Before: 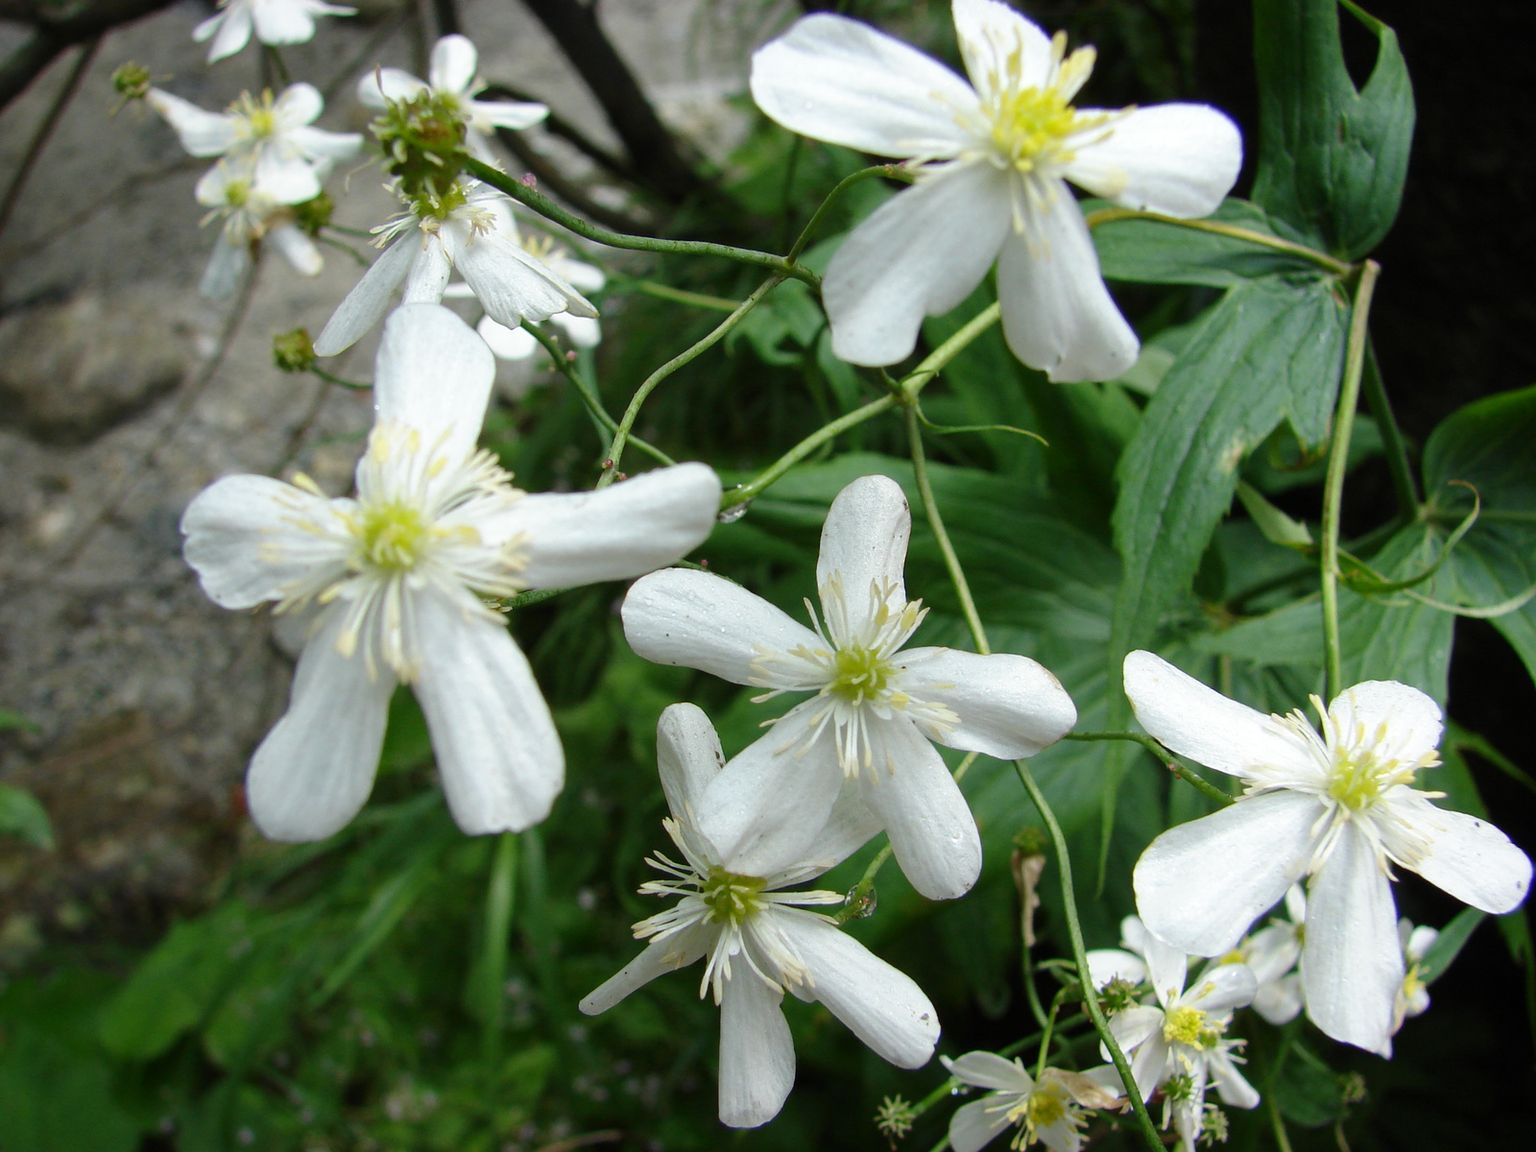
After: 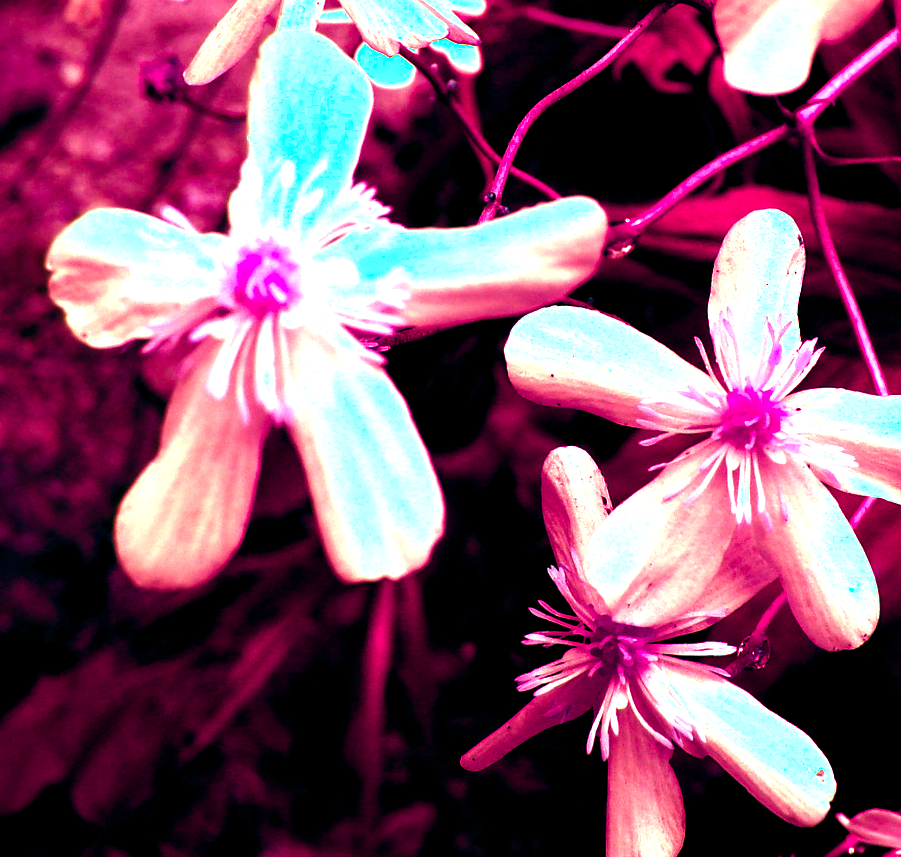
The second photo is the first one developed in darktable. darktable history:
crop: left 8.966%, top 23.852%, right 34.699%, bottom 4.703%
color balance rgb: shadows lift › luminance -18.76%, shadows lift › chroma 35.44%, power › luminance -3.76%, power › hue 142.17°, highlights gain › chroma 7.5%, highlights gain › hue 184.75°, global offset › luminance -0.52%, global offset › chroma 0.91%, global offset › hue 173.36°, shadows fall-off 300%, white fulcrum 2 EV, highlights fall-off 300%, linear chroma grading › shadows 17.19%, linear chroma grading › highlights 61.12%, linear chroma grading › global chroma 50%, hue shift -150.52°, perceptual brilliance grading › global brilliance 12%, mask middle-gray fulcrum 100%, contrast gray fulcrum 38.43%, contrast 35.15%, saturation formula JzAzBz (2021)
tone equalizer: -8 EV -0.75 EV, -7 EV -0.7 EV, -6 EV -0.6 EV, -5 EV -0.4 EV, -3 EV 0.4 EV, -2 EV 0.6 EV, -1 EV 0.7 EV, +0 EV 0.75 EV, edges refinement/feathering 500, mask exposure compensation -1.57 EV, preserve details no
white balance: red 1.066, blue 1.119
